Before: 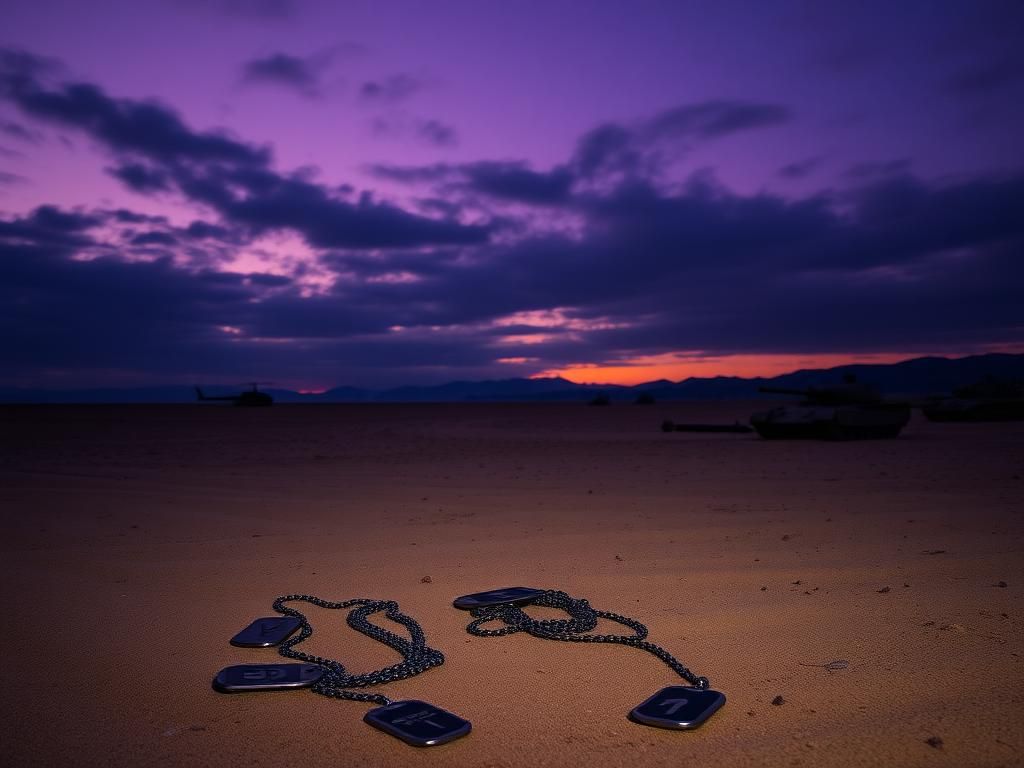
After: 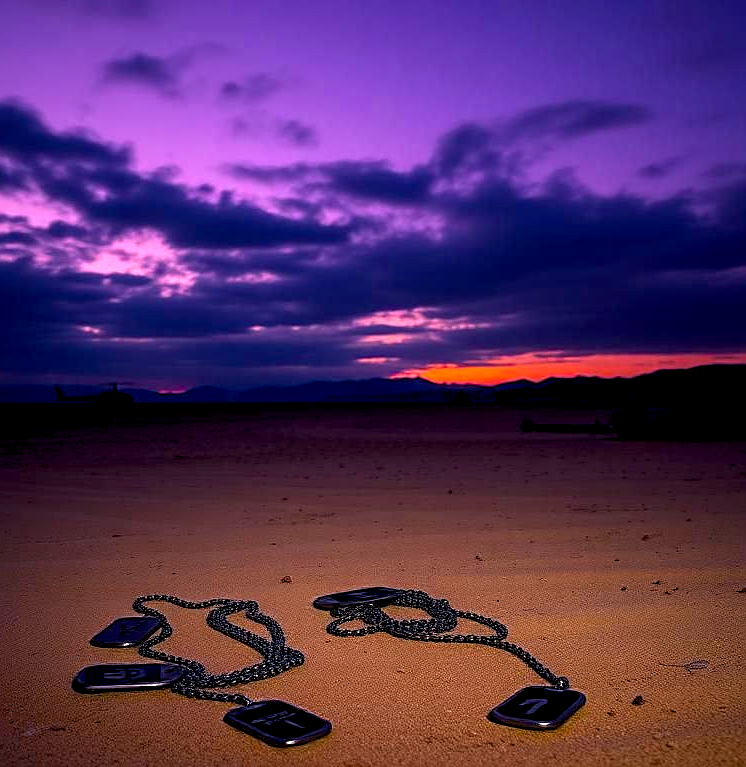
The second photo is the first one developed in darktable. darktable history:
color balance rgb: highlights gain › chroma 0.896%, highlights gain › hue 24.46°, global offset › luminance -0.495%, perceptual saturation grading › global saturation 19.588%, perceptual brilliance grading › global brilliance 11.97%, perceptual brilliance grading › highlights 14.889%, global vibrance 15.244%
crop: left 13.694%, top 0%, right 13.357%
local contrast: on, module defaults
sharpen: radius 1.949
